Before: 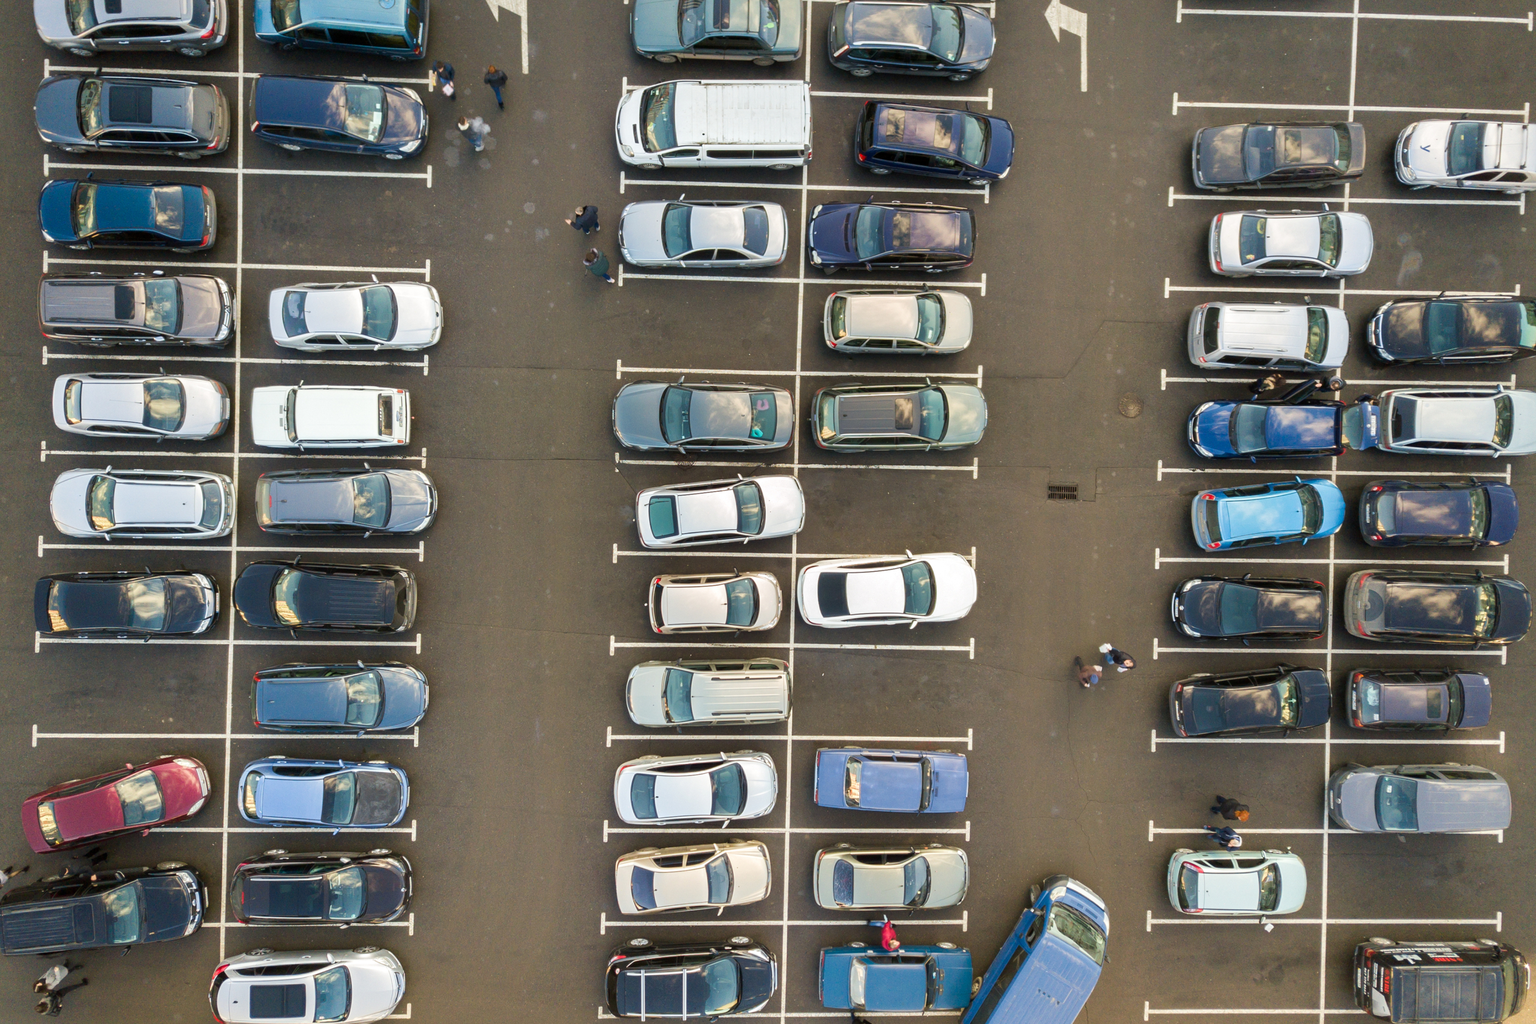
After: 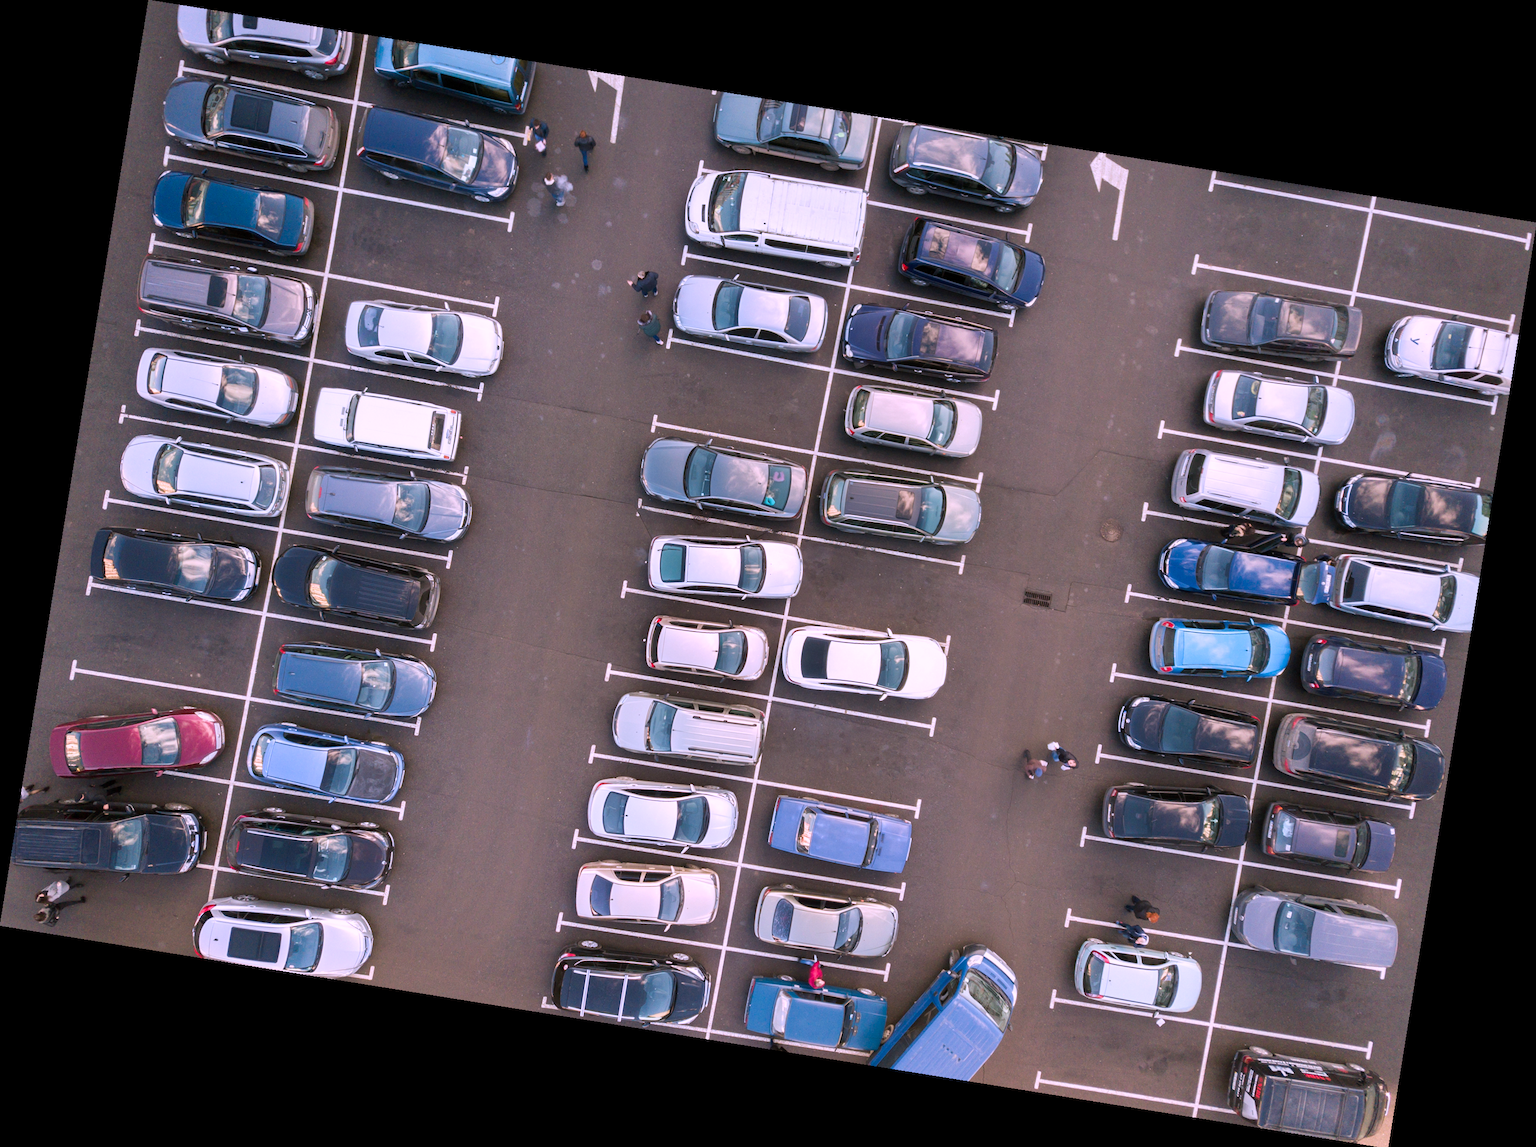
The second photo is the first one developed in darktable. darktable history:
color correction: highlights a* 15.03, highlights b* -25.07
rotate and perspective: rotation 9.12°, automatic cropping off
